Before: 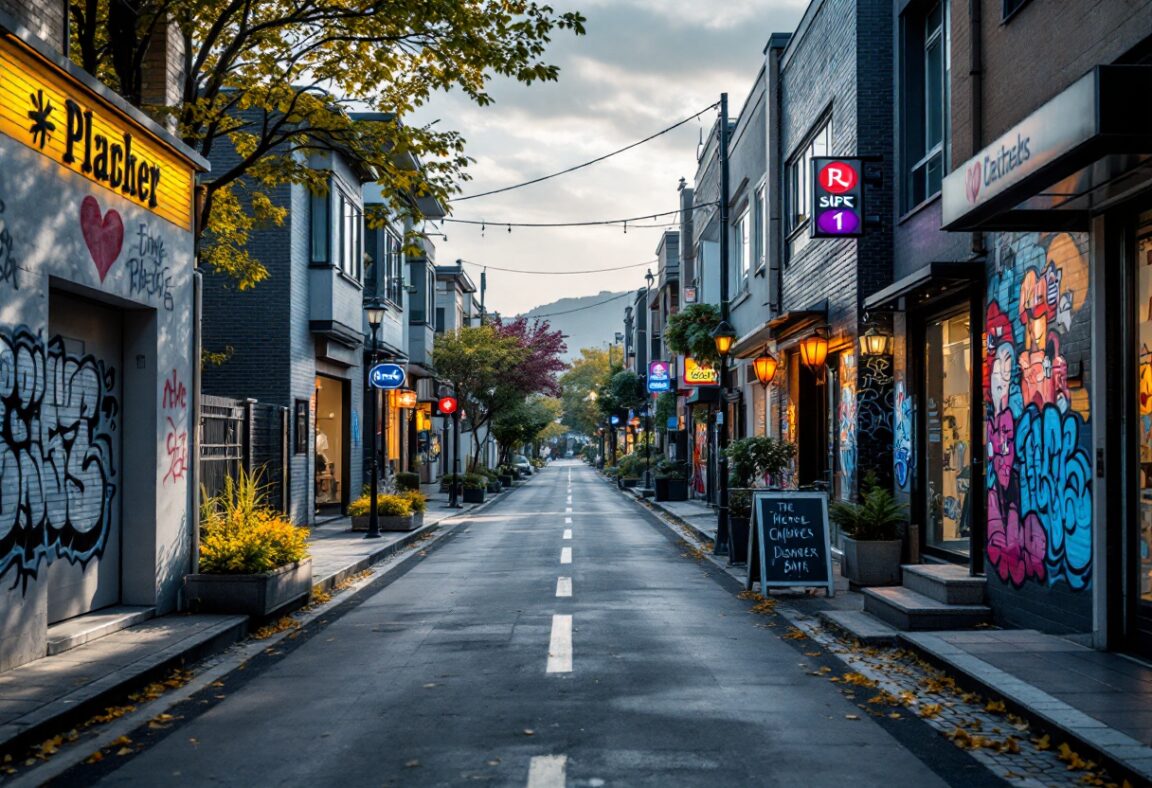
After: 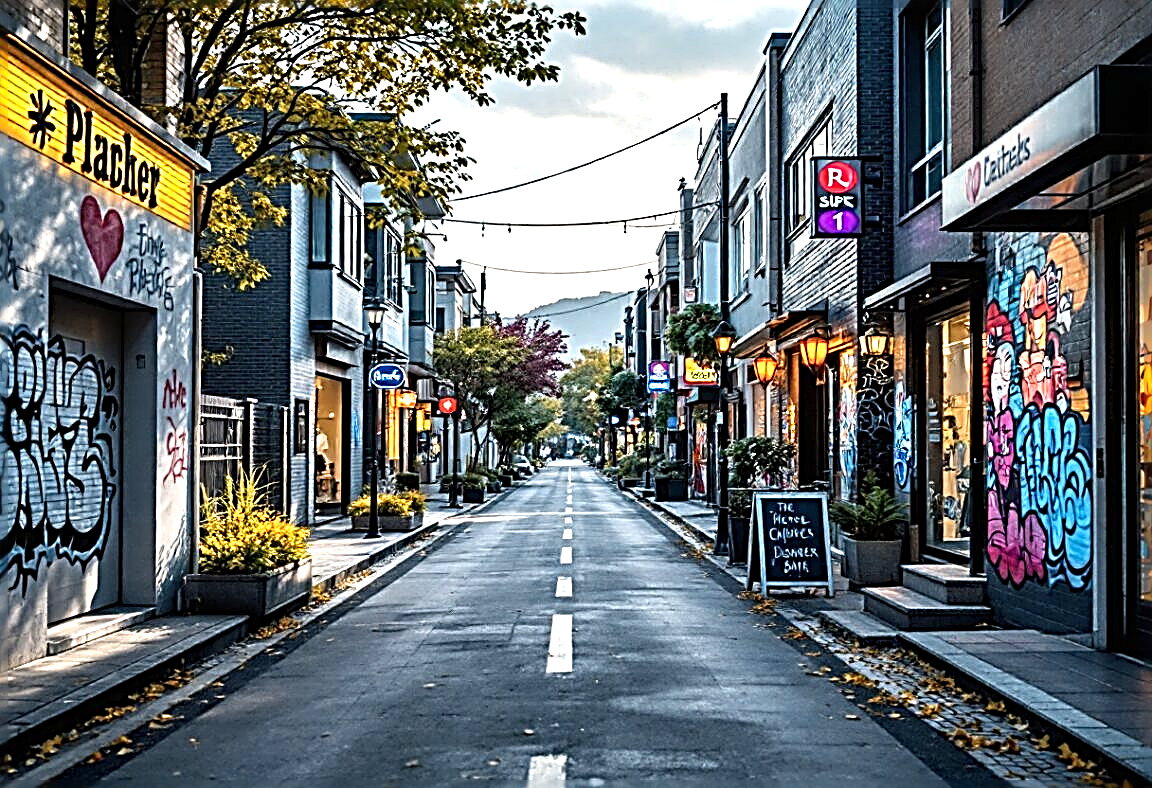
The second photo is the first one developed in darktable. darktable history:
sharpen: radius 3.158, amount 1.731
exposure: black level correction 0, exposure 0.7 EV, compensate highlight preservation false
